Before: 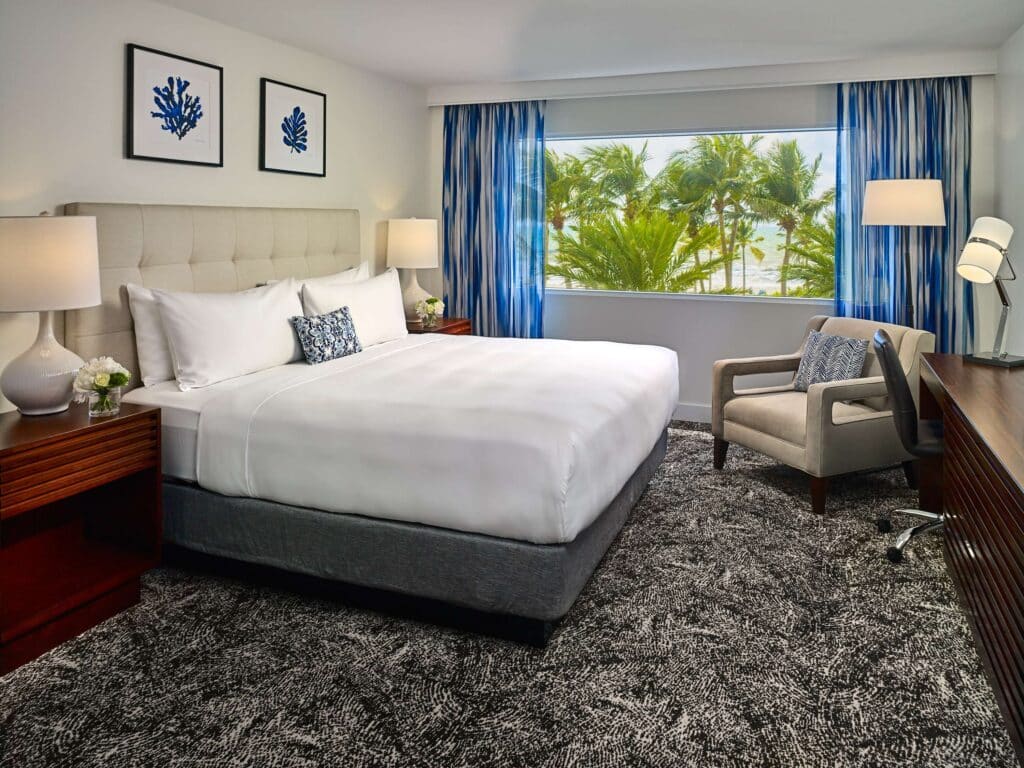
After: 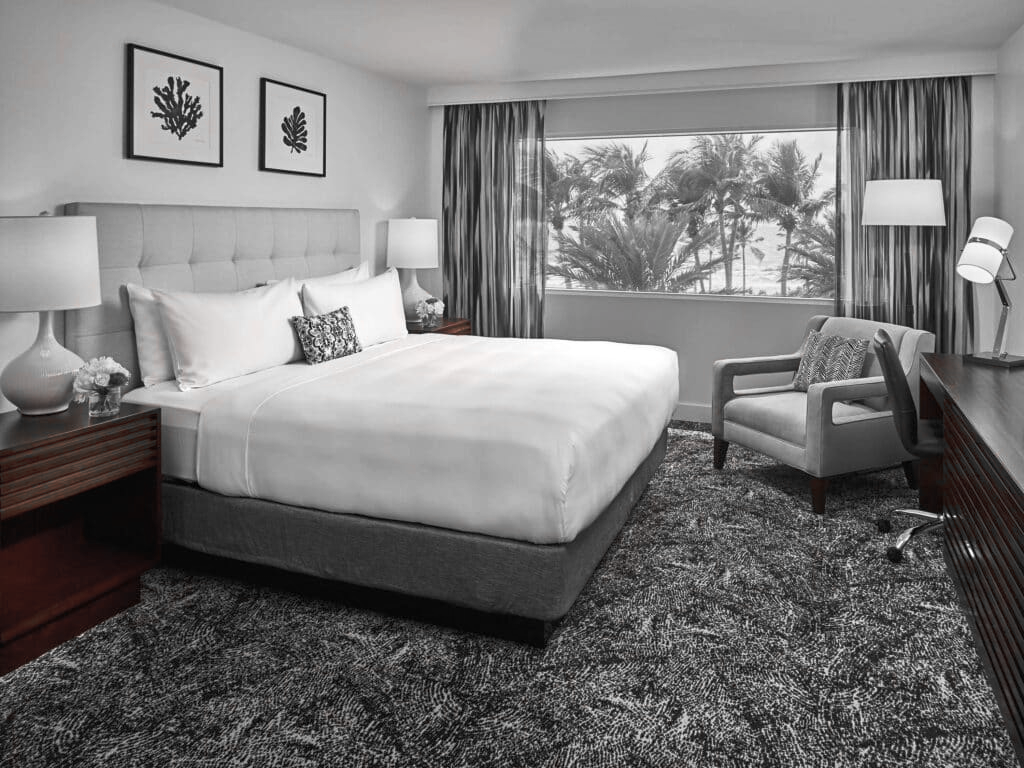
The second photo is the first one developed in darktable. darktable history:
exposure: exposure 0.014 EV, compensate highlight preservation false
tone curve: curves: ch0 [(0, 0) (0.003, 0.013) (0.011, 0.02) (0.025, 0.037) (0.044, 0.068) (0.069, 0.108) (0.1, 0.138) (0.136, 0.168) (0.177, 0.203) (0.224, 0.241) (0.277, 0.281) (0.335, 0.328) (0.399, 0.382) (0.468, 0.448) (0.543, 0.519) (0.623, 0.603) (0.709, 0.705) (0.801, 0.808) (0.898, 0.903) (1, 1)], preserve colors none
color zones: curves: ch1 [(0, 0.006) (0.094, 0.285) (0.171, 0.001) (0.429, 0.001) (0.571, 0.003) (0.714, 0.004) (0.857, 0.004) (1, 0.006)]
